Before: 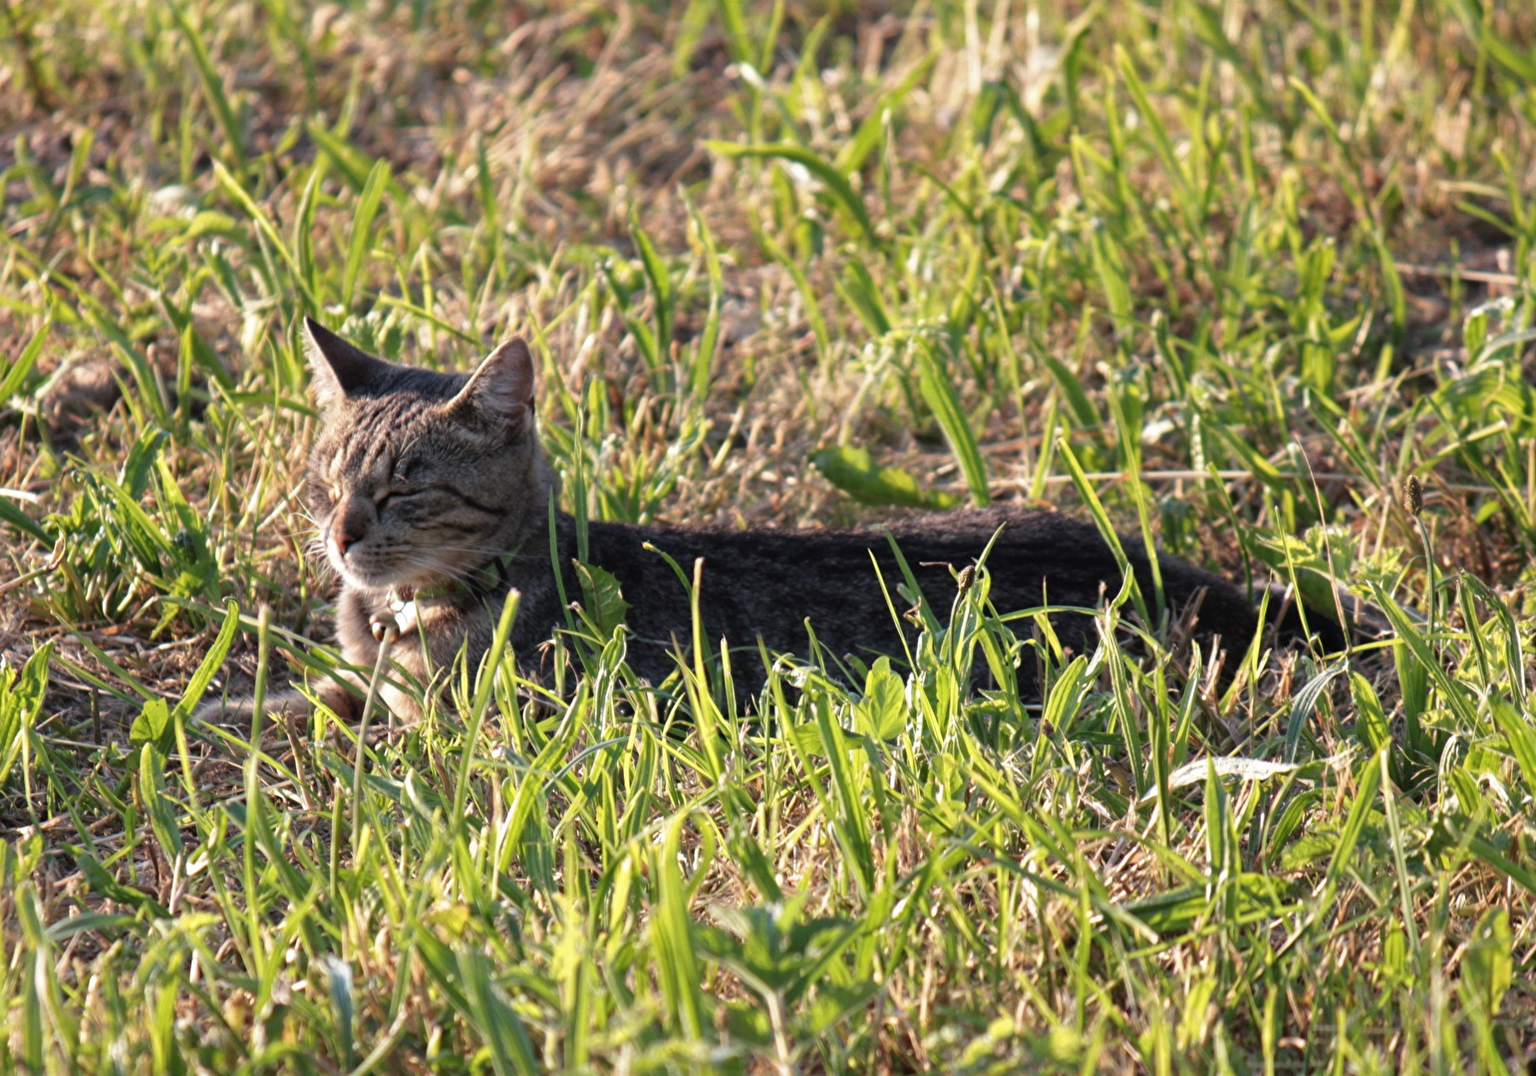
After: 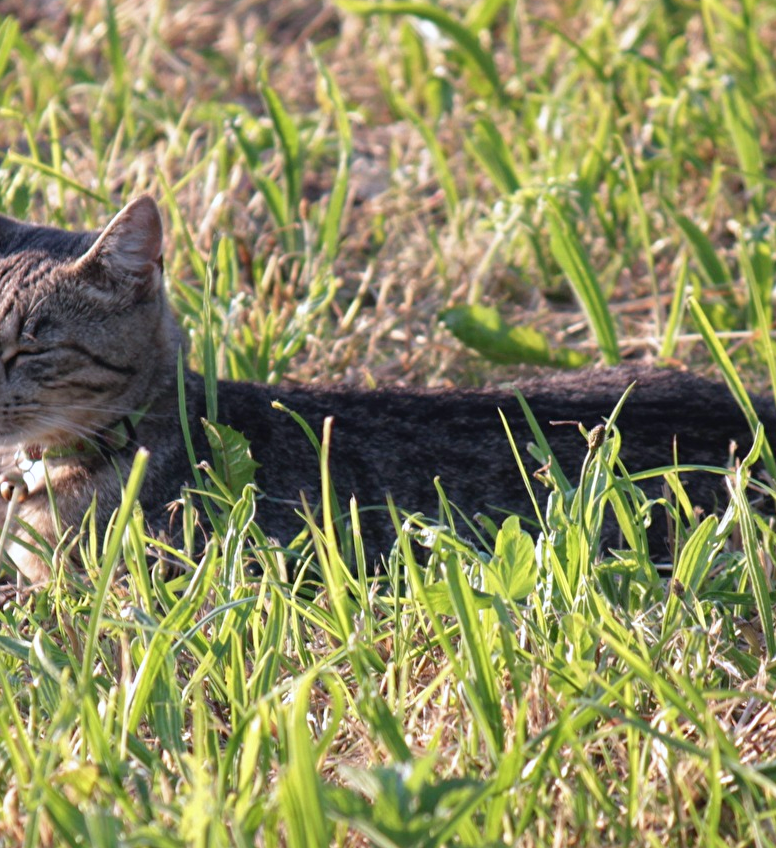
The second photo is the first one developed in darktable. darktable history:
crop and rotate: angle 0.014°, left 24.237%, top 13.233%, right 25.358%, bottom 8.159%
levels: levels [0, 0.478, 1]
color calibration: illuminant as shot in camera, x 0.358, y 0.373, temperature 4628.91 K
